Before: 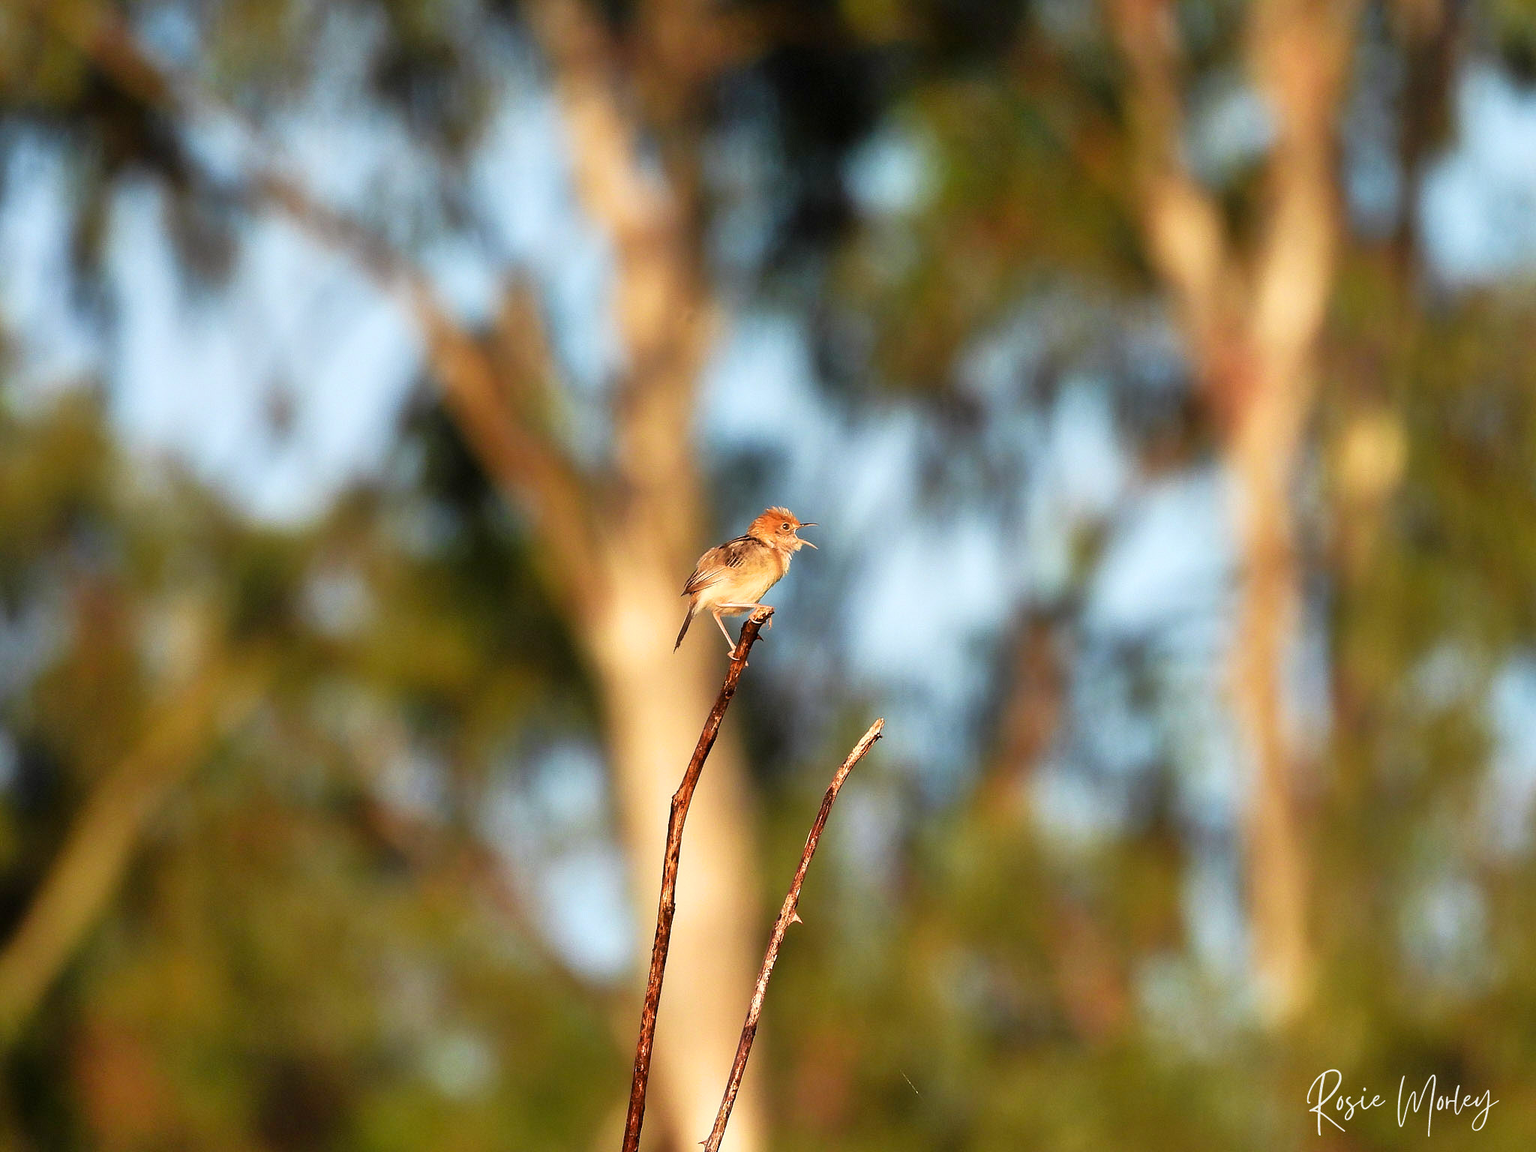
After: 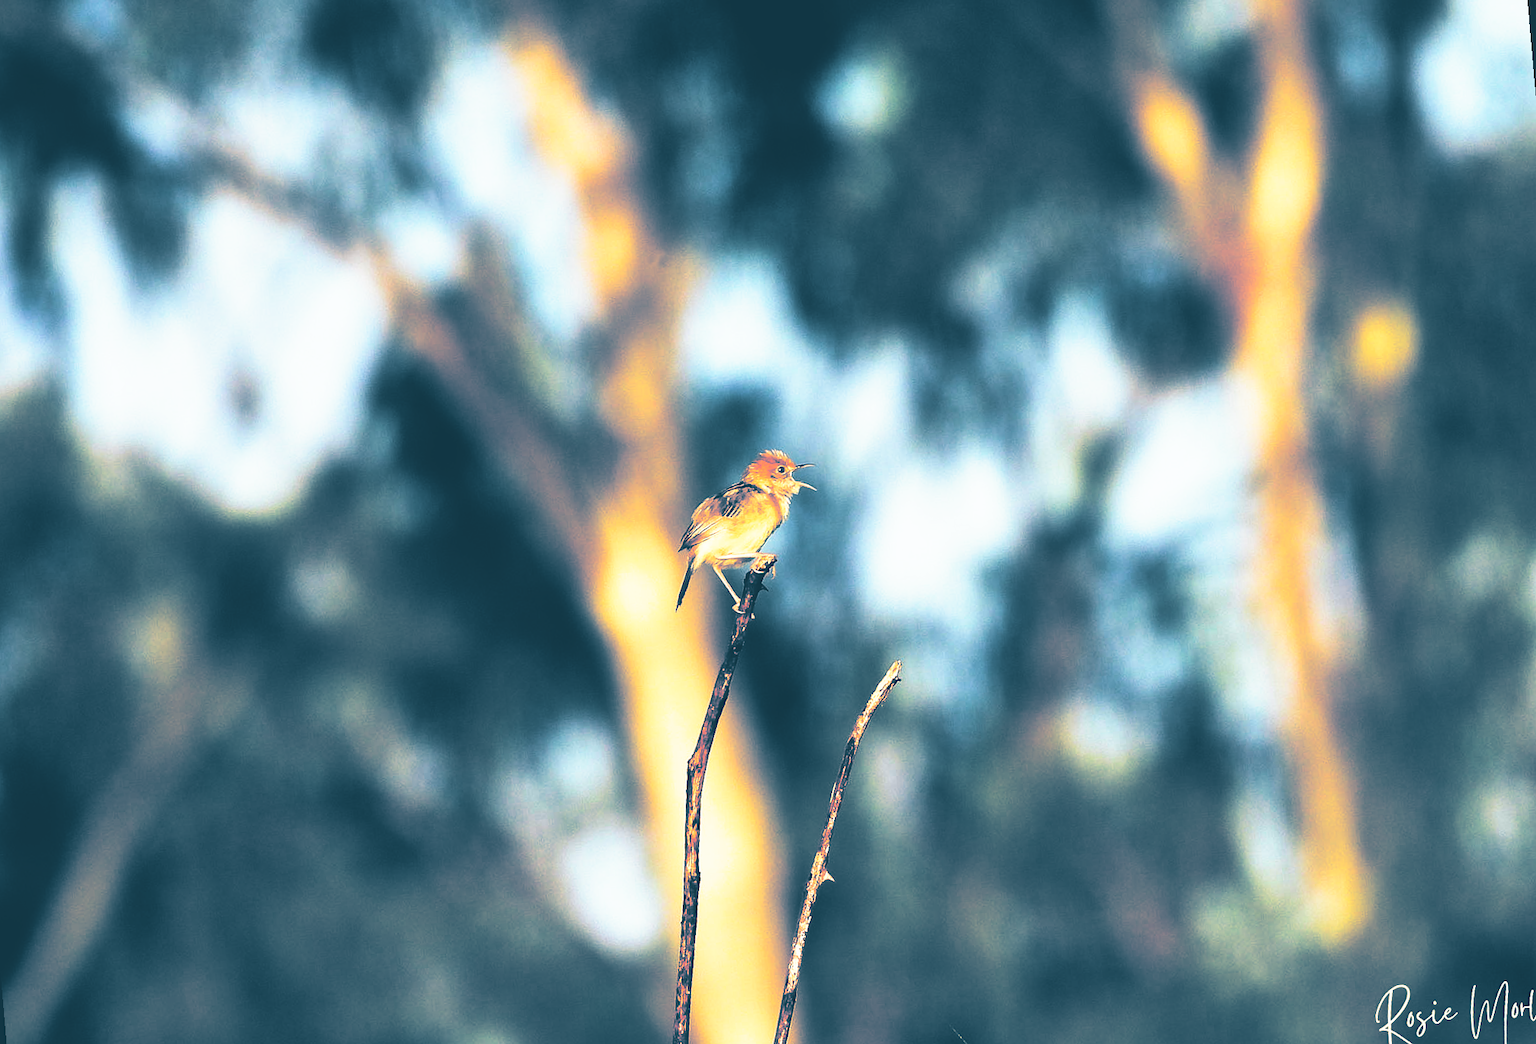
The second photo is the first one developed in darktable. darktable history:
base curve: curves: ch0 [(0, 0.036) (0.007, 0.037) (0.604, 0.887) (1, 1)], preserve colors none
split-toning: shadows › hue 212.4°, balance -70
rotate and perspective: rotation -5°, crop left 0.05, crop right 0.952, crop top 0.11, crop bottom 0.89
